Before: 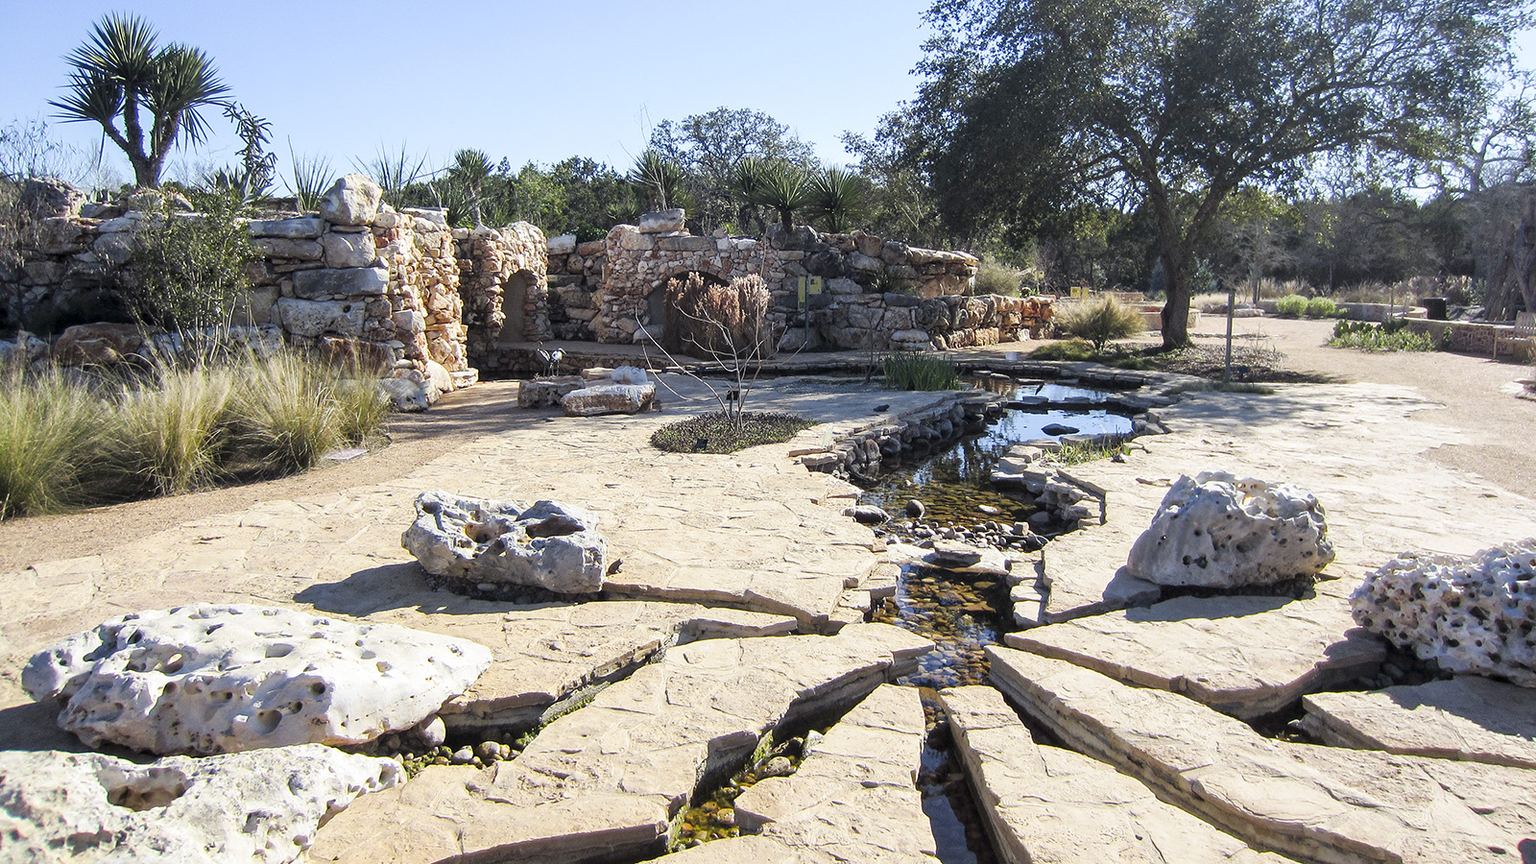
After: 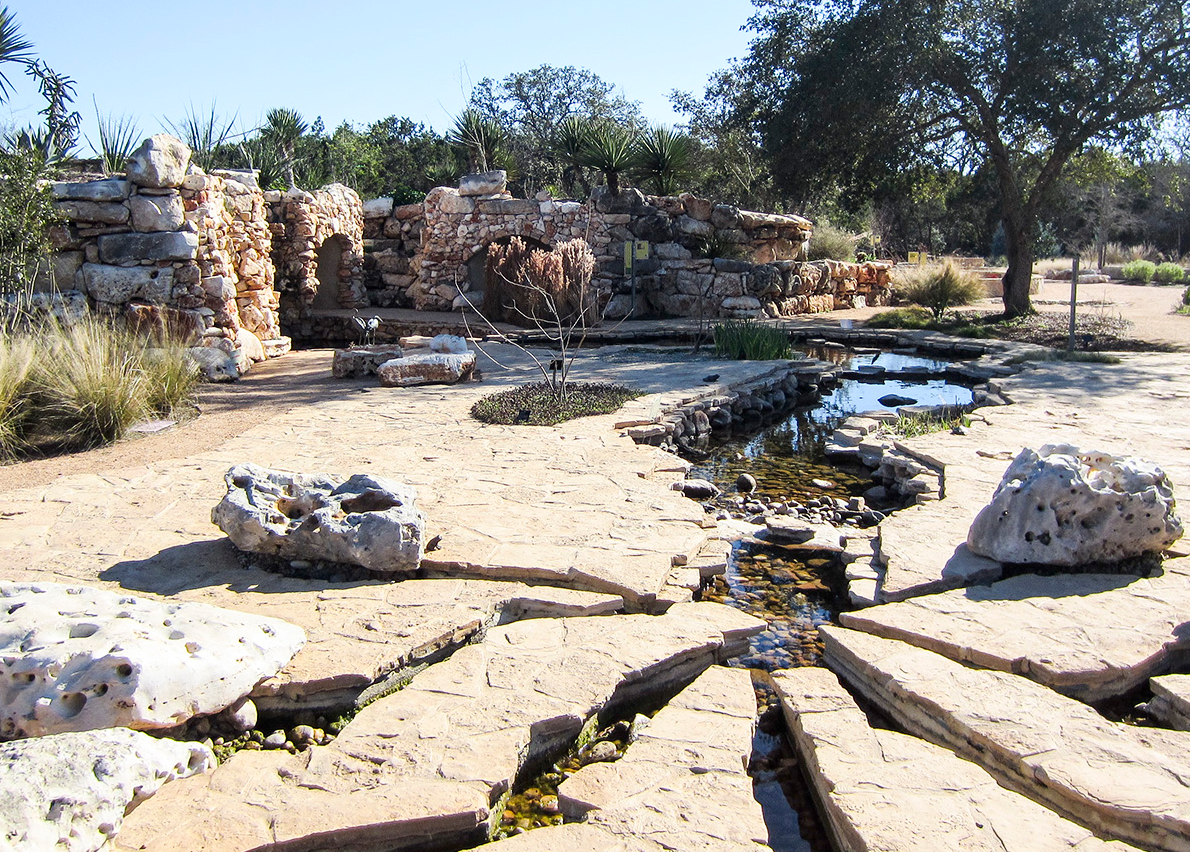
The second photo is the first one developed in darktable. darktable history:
contrast brightness saturation: contrast 0.141
crop and rotate: left 12.985%, top 5.328%, right 12.619%
